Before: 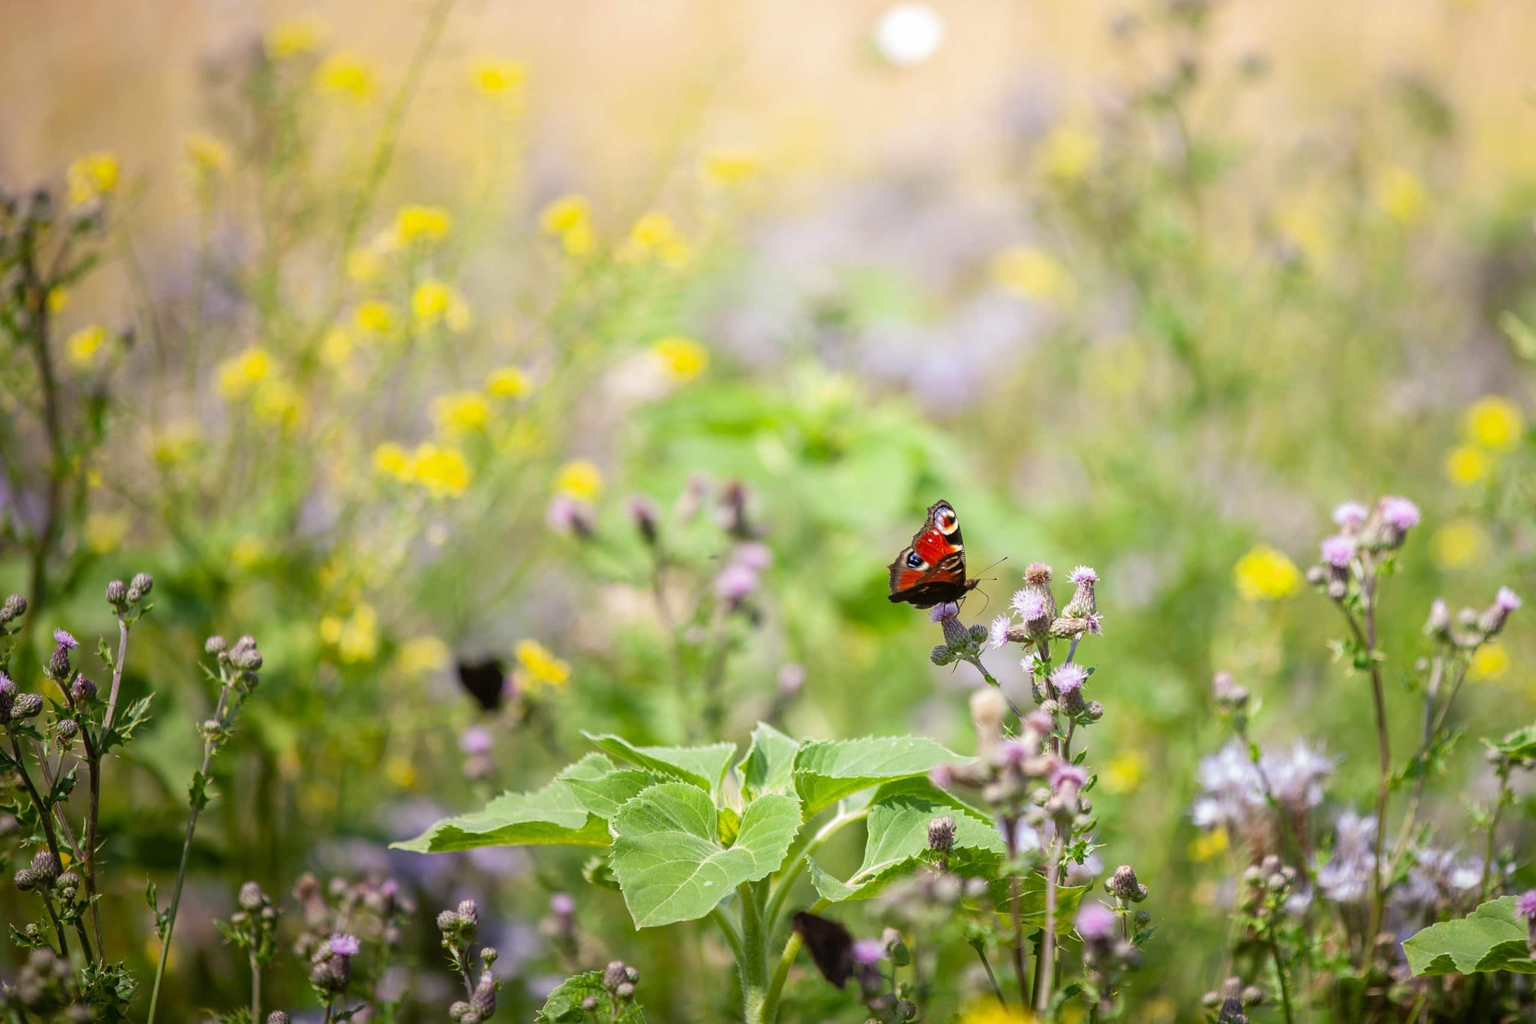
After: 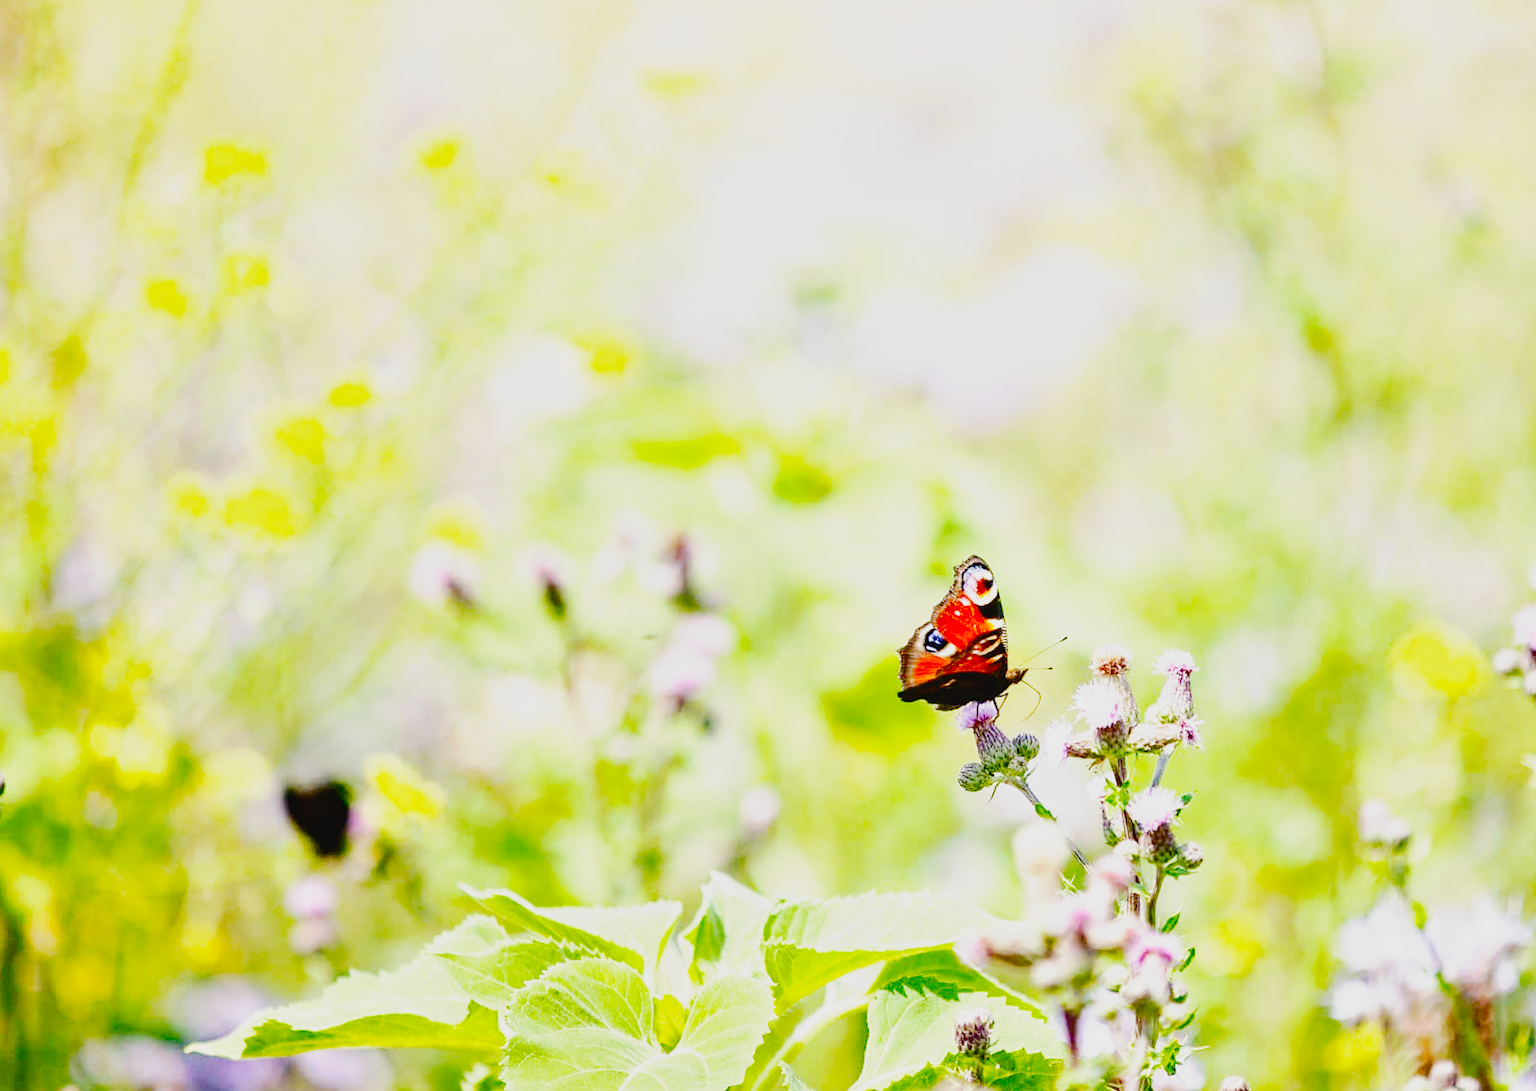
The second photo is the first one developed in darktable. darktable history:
crop and rotate: left 16.847%, top 10.78%, right 12.977%, bottom 14.461%
contrast brightness saturation: contrast -0.104, brightness 0.051, saturation 0.081
exposure: black level correction 0, exposure 0.5 EV, compensate highlight preservation false
base curve: curves: ch0 [(0, 0) (0.007, 0.004) (0.027, 0.03) (0.046, 0.07) (0.207, 0.54) (0.442, 0.872) (0.673, 0.972) (1, 1)], preserve colors none
tone curve: curves: ch0 [(0, 0) (0.003, 0.026) (0.011, 0.03) (0.025, 0.038) (0.044, 0.046) (0.069, 0.055) (0.1, 0.075) (0.136, 0.114) (0.177, 0.158) (0.224, 0.215) (0.277, 0.296) (0.335, 0.386) (0.399, 0.479) (0.468, 0.568) (0.543, 0.637) (0.623, 0.707) (0.709, 0.773) (0.801, 0.834) (0.898, 0.896) (1, 1)], preserve colors none
shadows and highlights: soften with gaussian
haze removal: compatibility mode true, adaptive false
